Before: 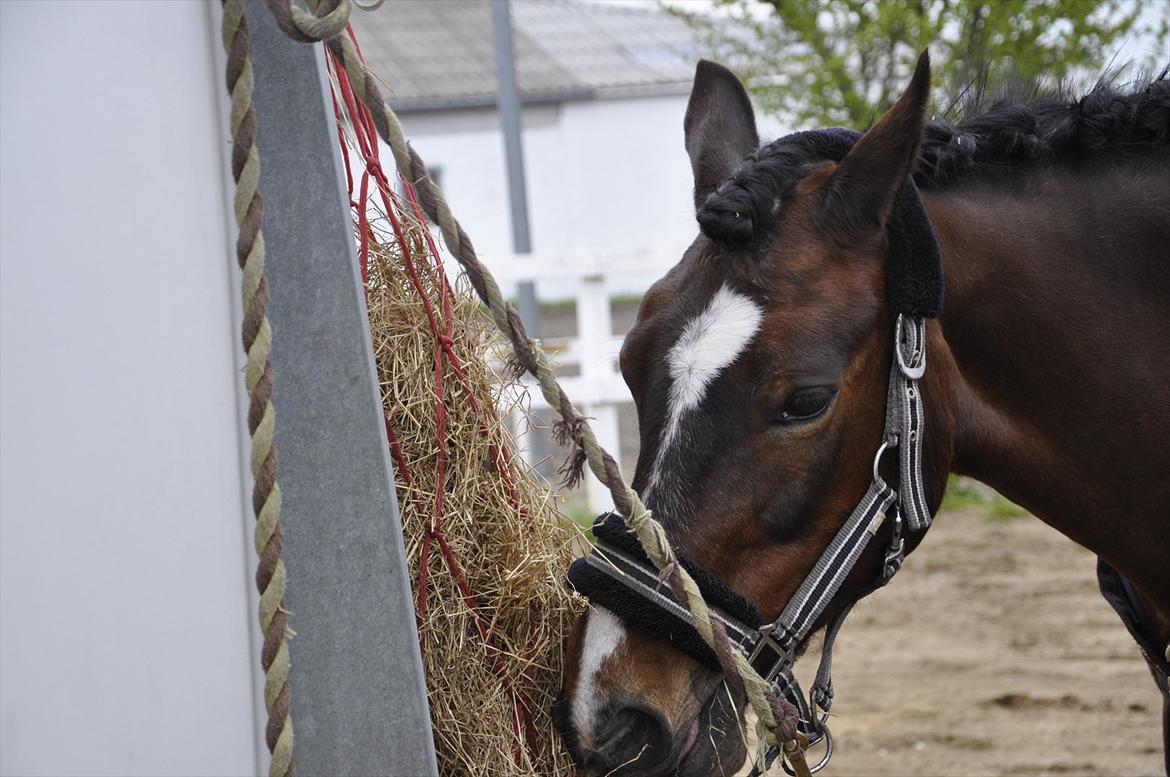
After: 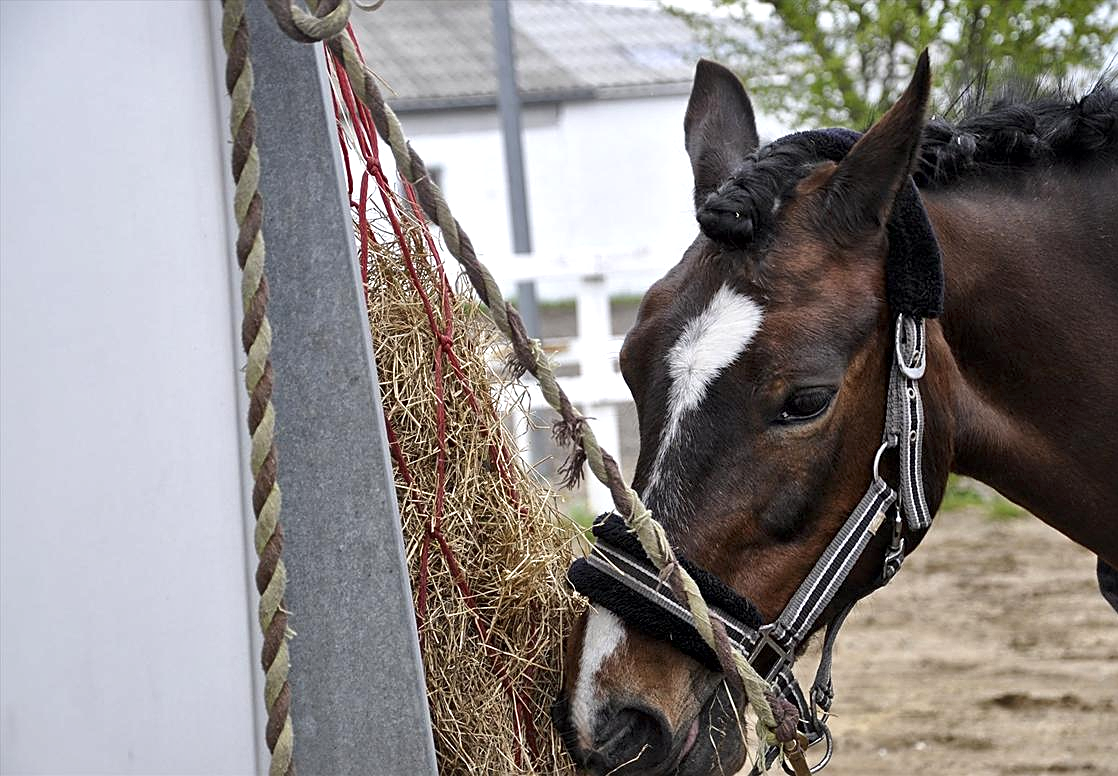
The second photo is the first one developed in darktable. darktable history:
crop: right 4.39%, bottom 0.028%
sharpen: on, module defaults
exposure: exposure 0.202 EV, compensate highlight preservation false
local contrast: mode bilateral grid, contrast 19, coarseness 50, detail 157%, midtone range 0.2
